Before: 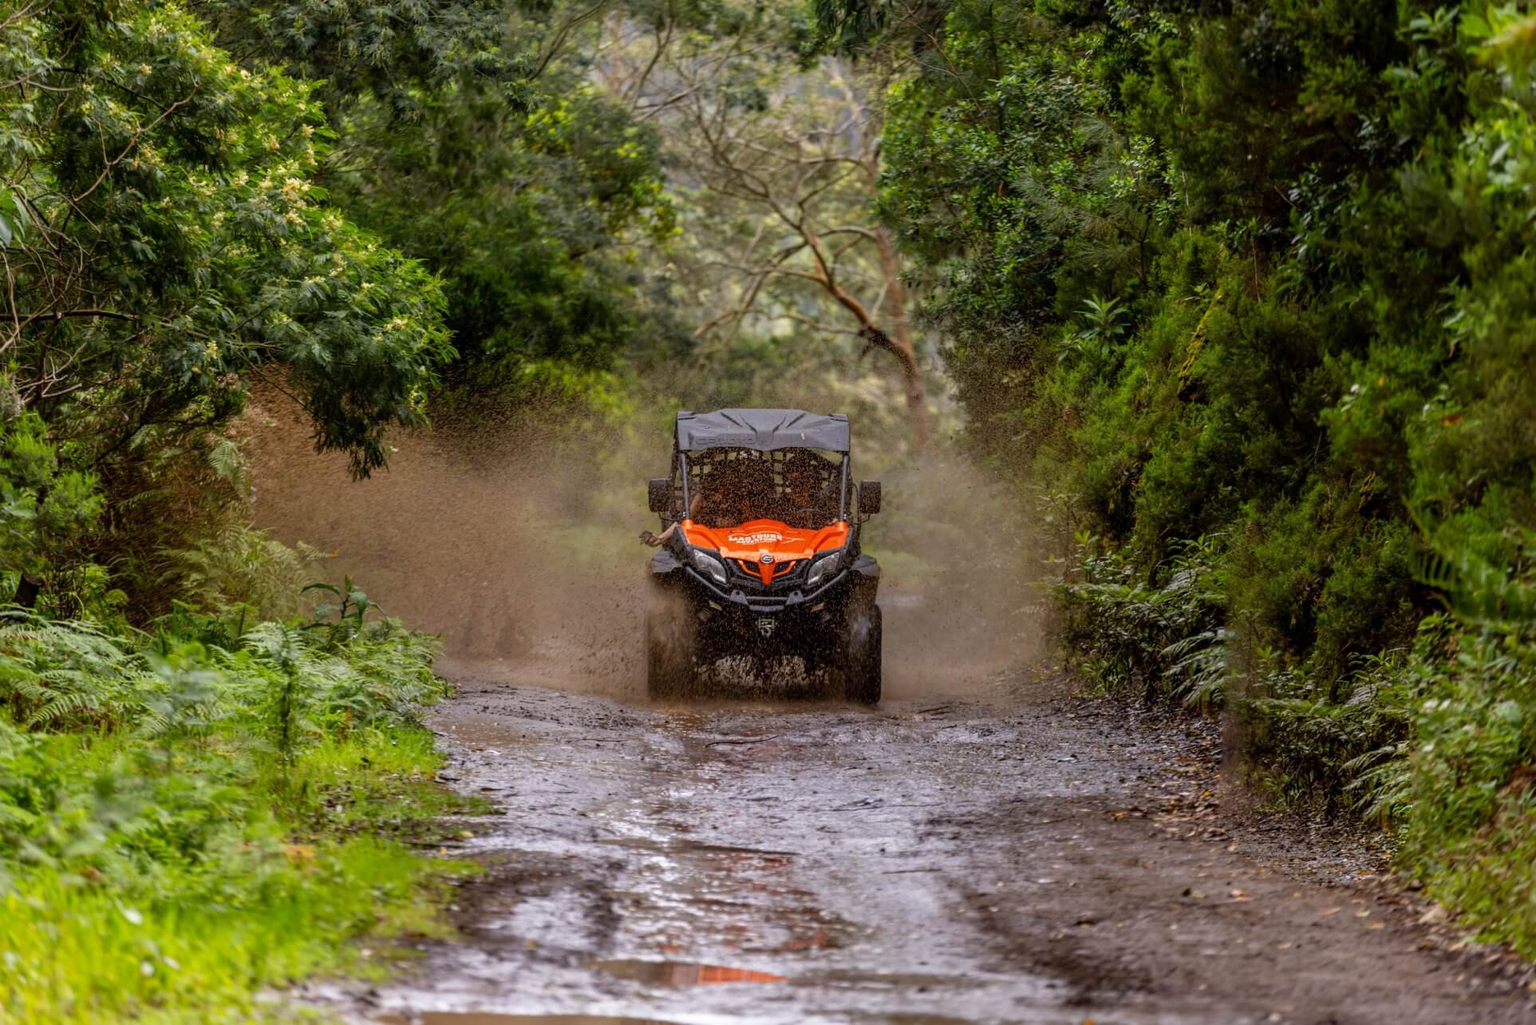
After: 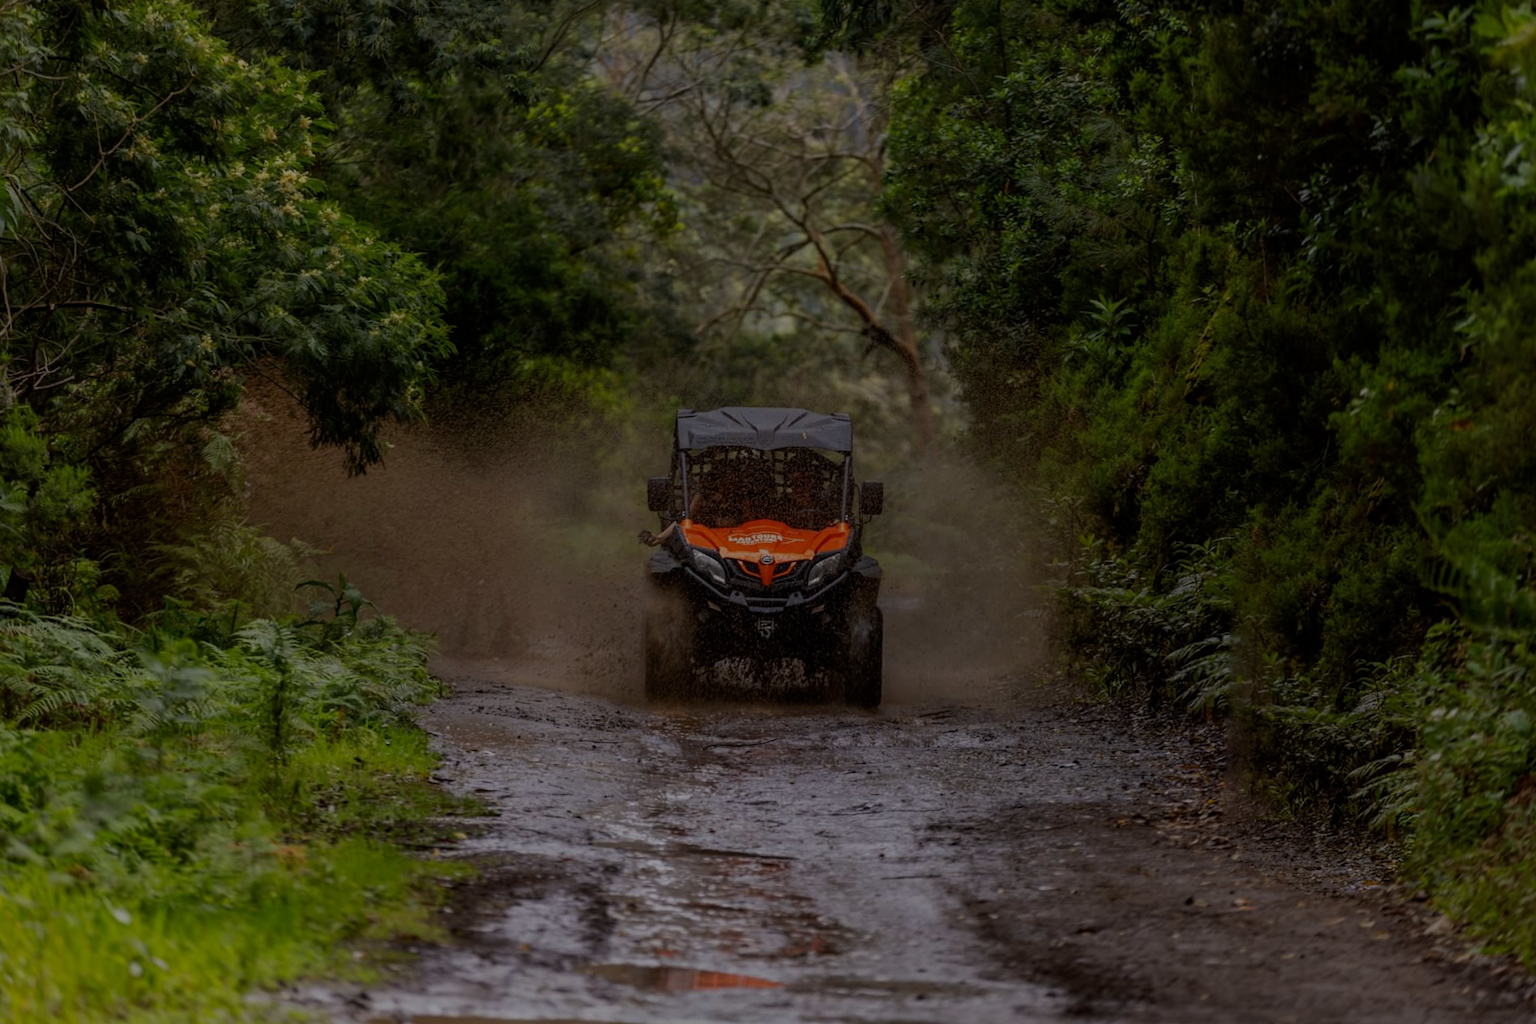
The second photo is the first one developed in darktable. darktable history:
crop and rotate: angle -0.5°
tone equalizer: -8 EV -2 EV, -7 EV -2 EV, -6 EV -2 EV, -5 EV -2 EV, -4 EV -2 EV, -3 EV -2 EV, -2 EV -2 EV, -1 EV -1.63 EV, +0 EV -2 EV
